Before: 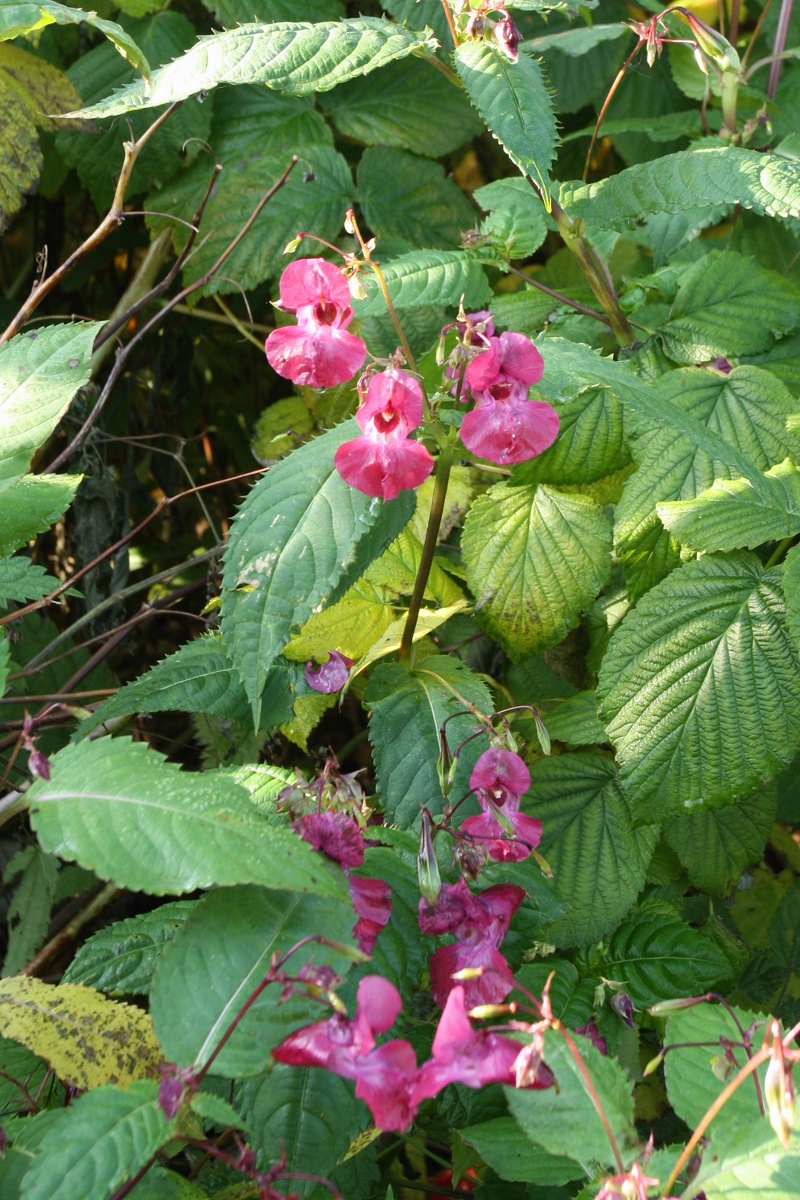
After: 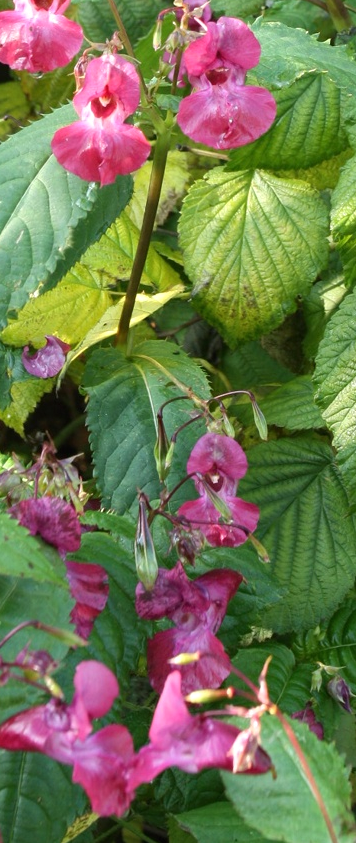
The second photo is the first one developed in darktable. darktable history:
local contrast: mode bilateral grid, contrast 11, coarseness 24, detail 115%, midtone range 0.2
crop: left 35.472%, top 26.278%, right 19.966%, bottom 3.427%
exposure: exposure 0.086 EV, compensate highlight preservation false
